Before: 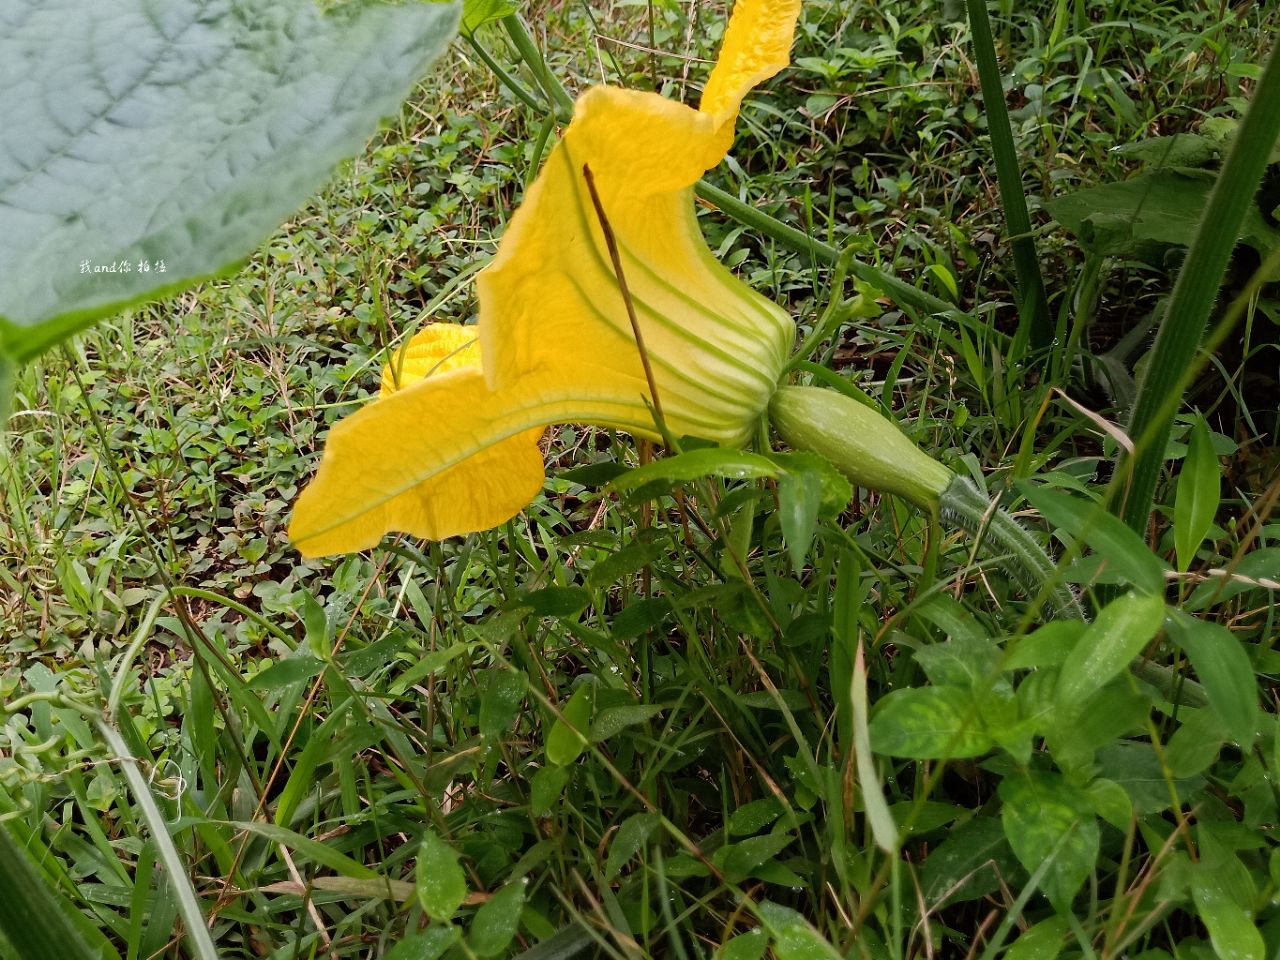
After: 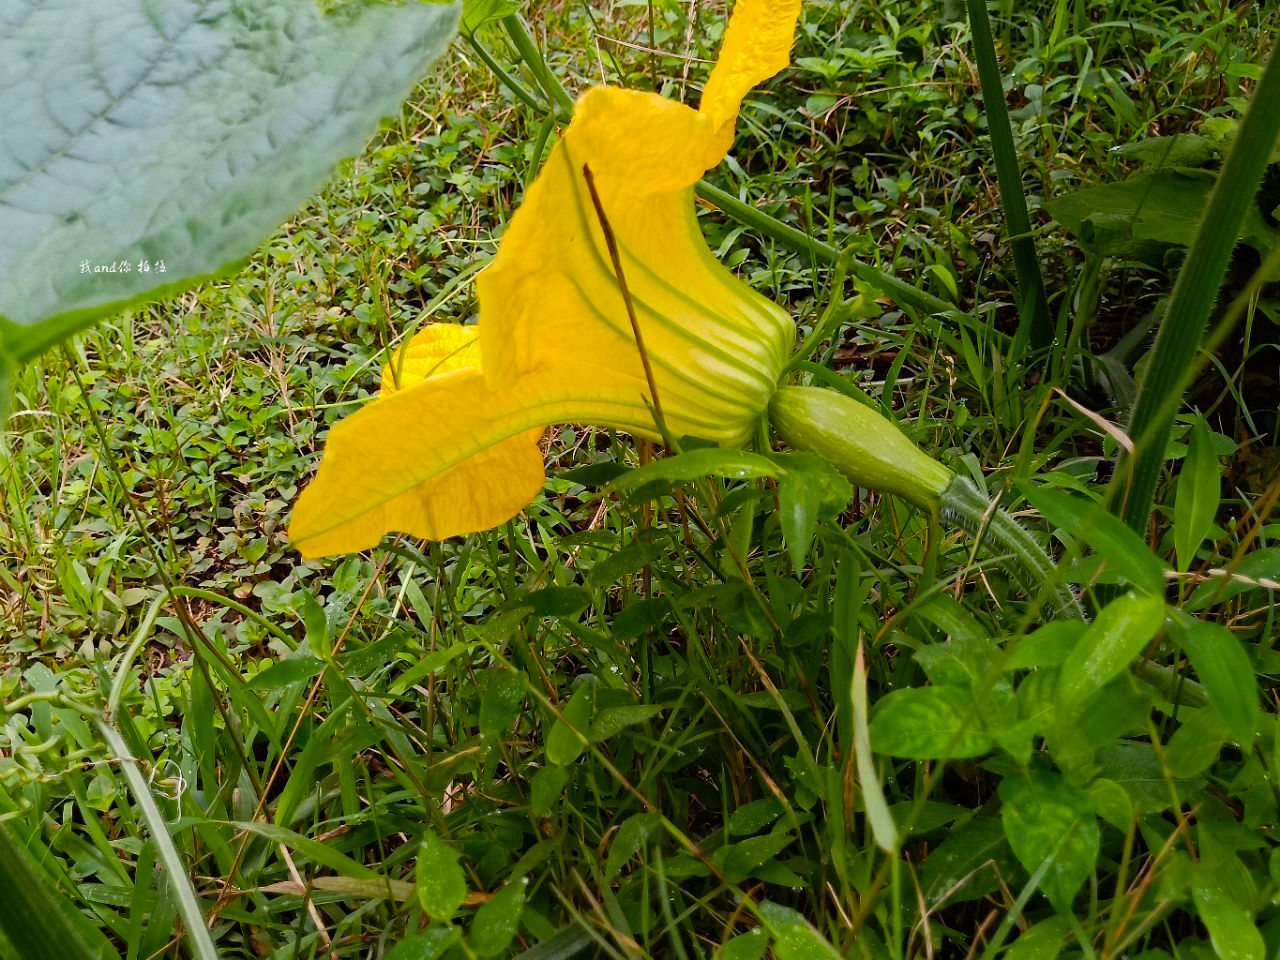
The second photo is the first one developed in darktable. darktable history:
color balance rgb: perceptual saturation grading › global saturation 25.432%, global vibrance 20%
